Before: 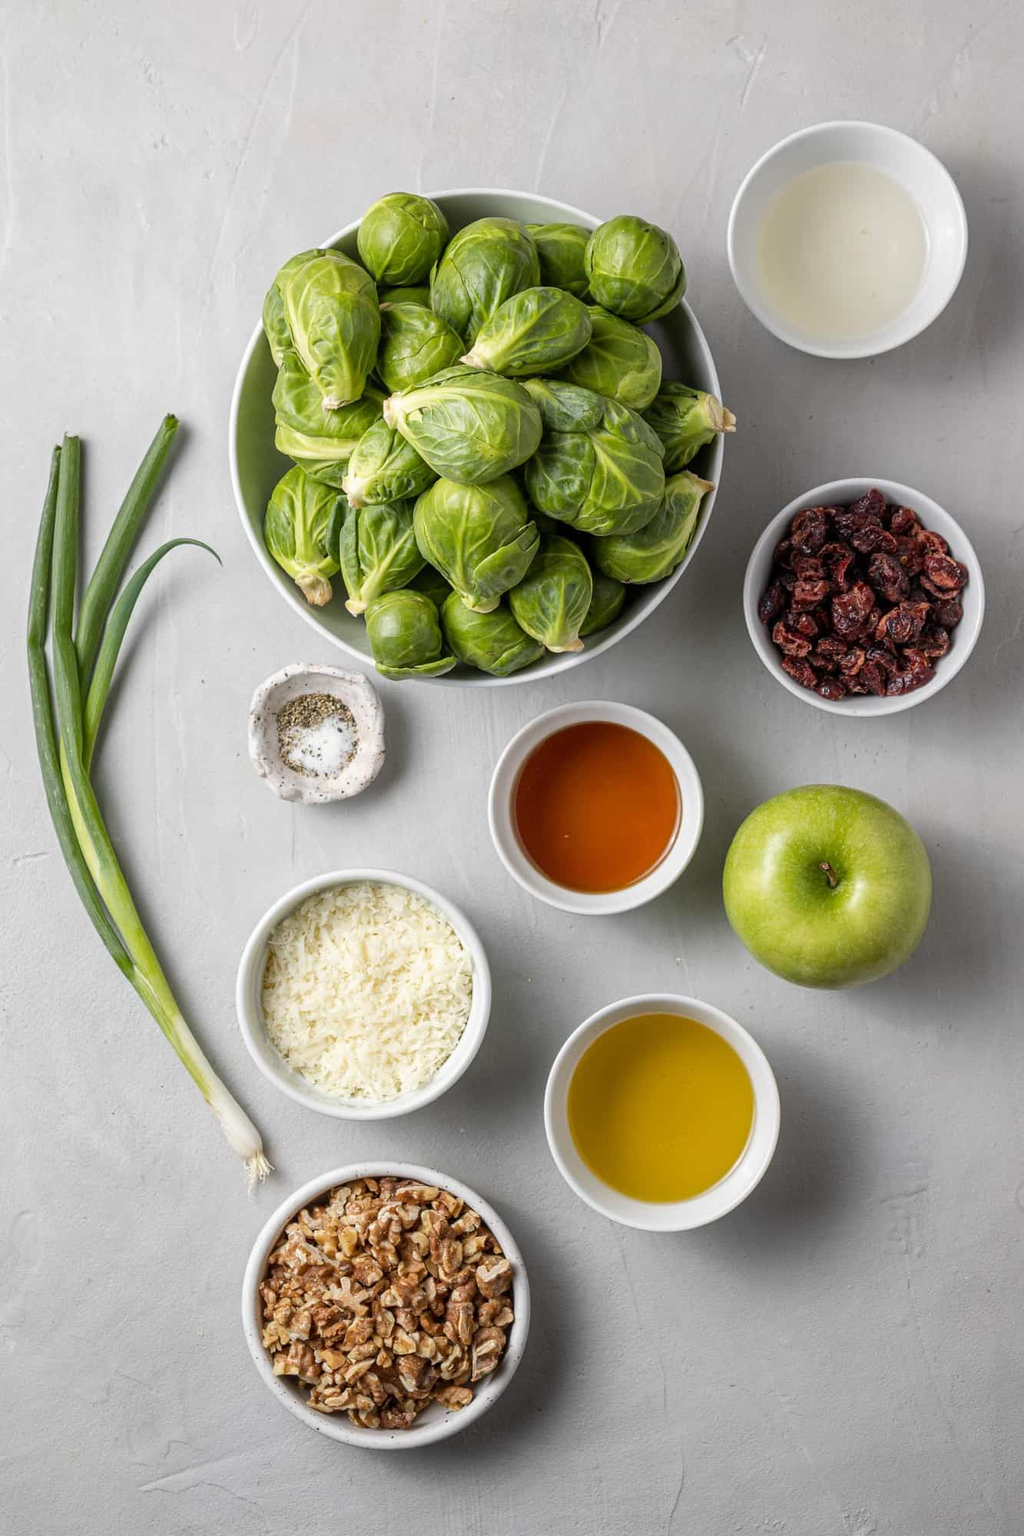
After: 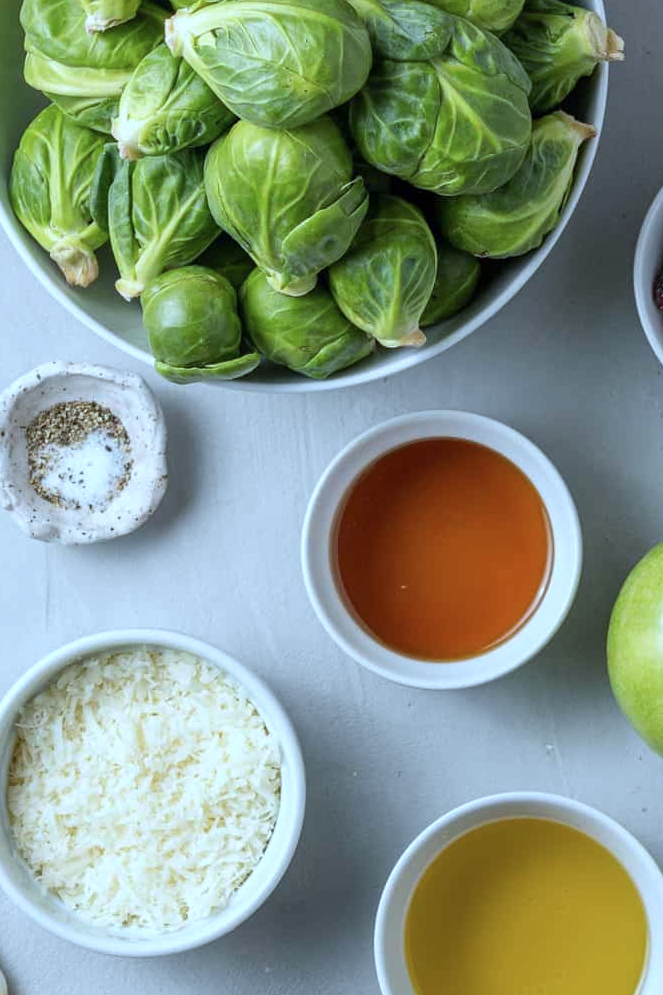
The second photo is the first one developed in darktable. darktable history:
crop: left 25.09%, top 25.107%, right 25.16%, bottom 25.122%
color calibration: illuminant as shot in camera, x 0.385, y 0.38, temperature 3931.83 K
